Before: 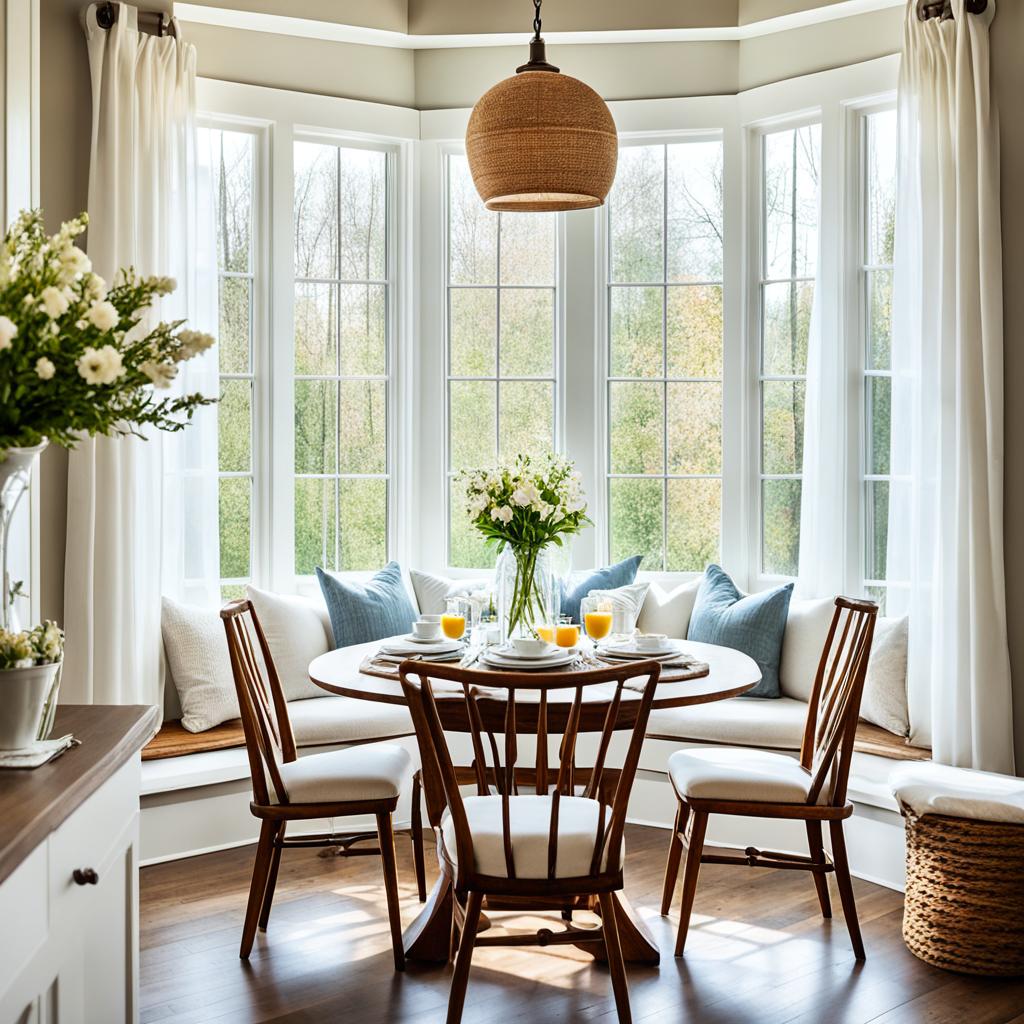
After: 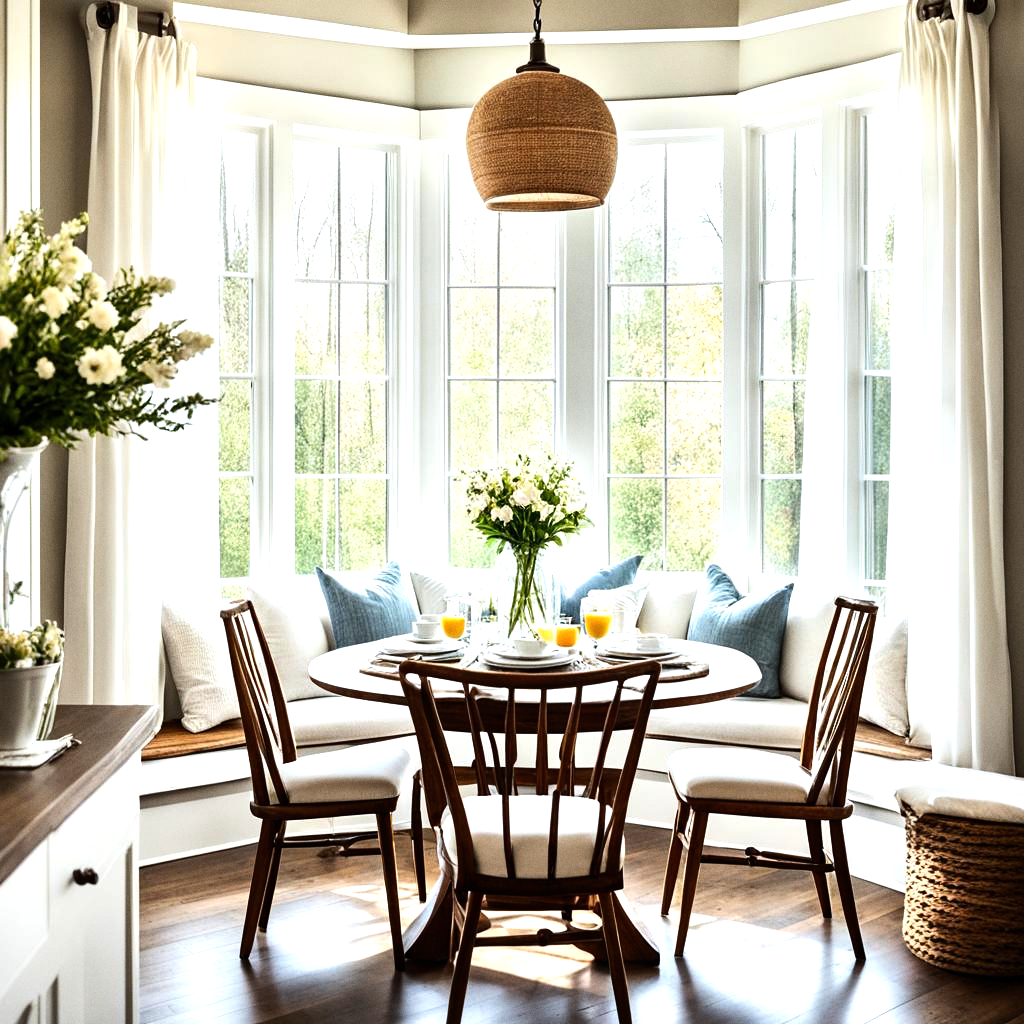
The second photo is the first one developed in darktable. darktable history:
grain: coarseness 0.09 ISO, strength 16.61%
tone equalizer: -8 EV -0.75 EV, -7 EV -0.7 EV, -6 EV -0.6 EV, -5 EV -0.4 EV, -3 EV 0.4 EV, -2 EV 0.6 EV, -1 EV 0.7 EV, +0 EV 0.75 EV, edges refinement/feathering 500, mask exposure compensation -1.57 EV, preserve details no
